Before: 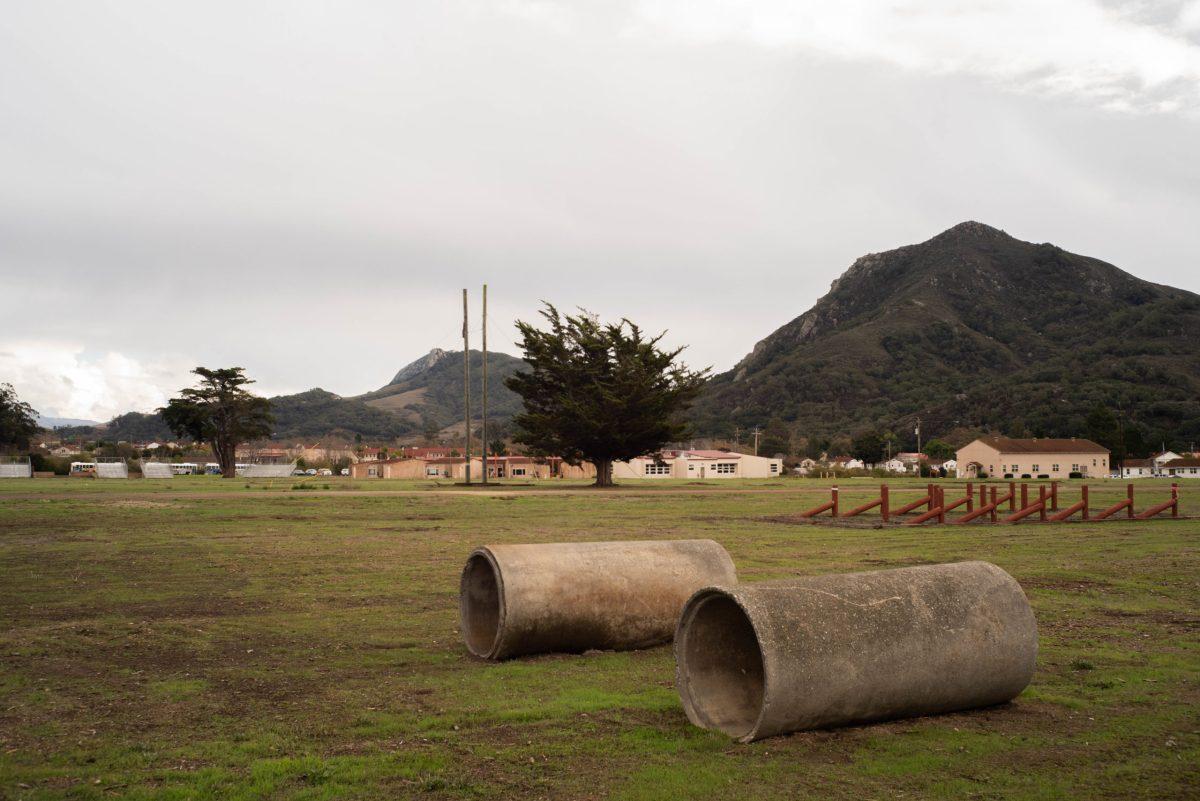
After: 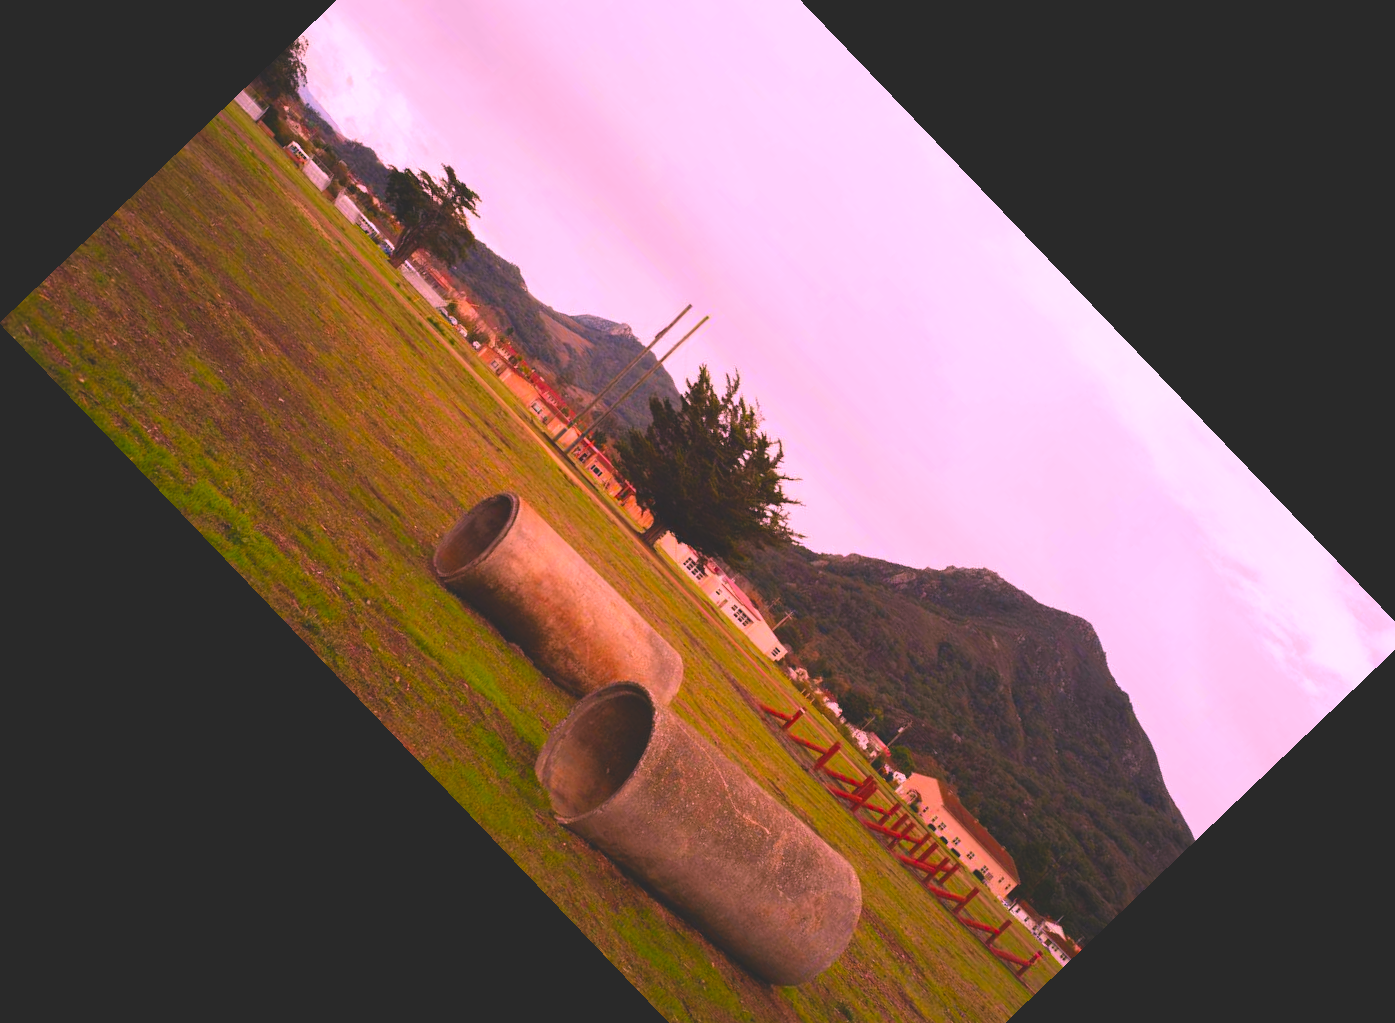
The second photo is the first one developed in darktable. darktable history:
white balance: red 1.188, blue 1.11
contrast brightness saturation: saturation 0.5
exposure: black level correction -0.025, exposure -0.117 EV, compensate highlight preservation false
color balance rgb: perceptual saturation grading › global saturation 20%, global vibrance 20%
crop and rotate: angle -46.26°, top 16.234%, right 0.912%, bottom 11.704%
